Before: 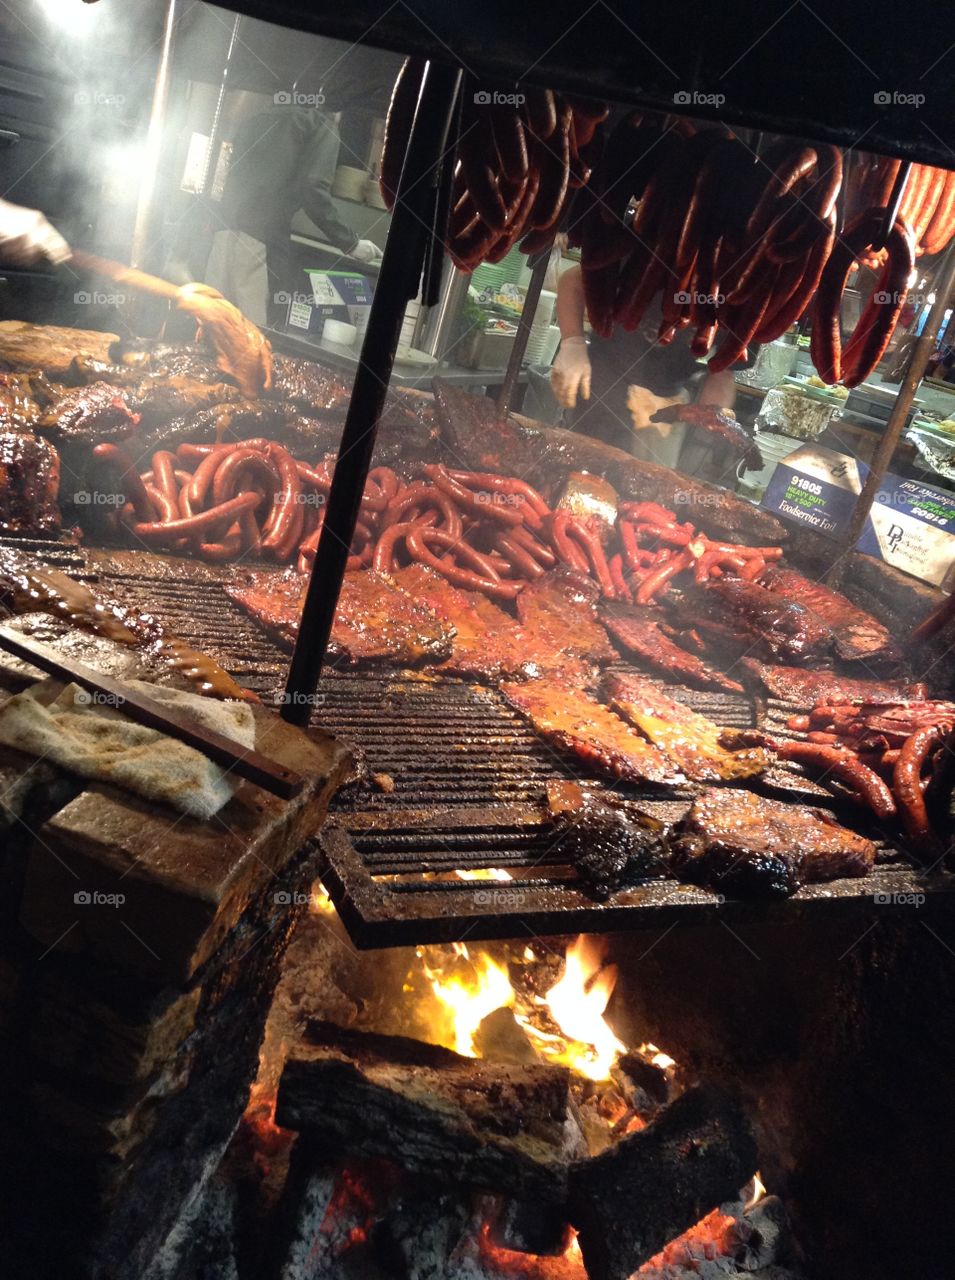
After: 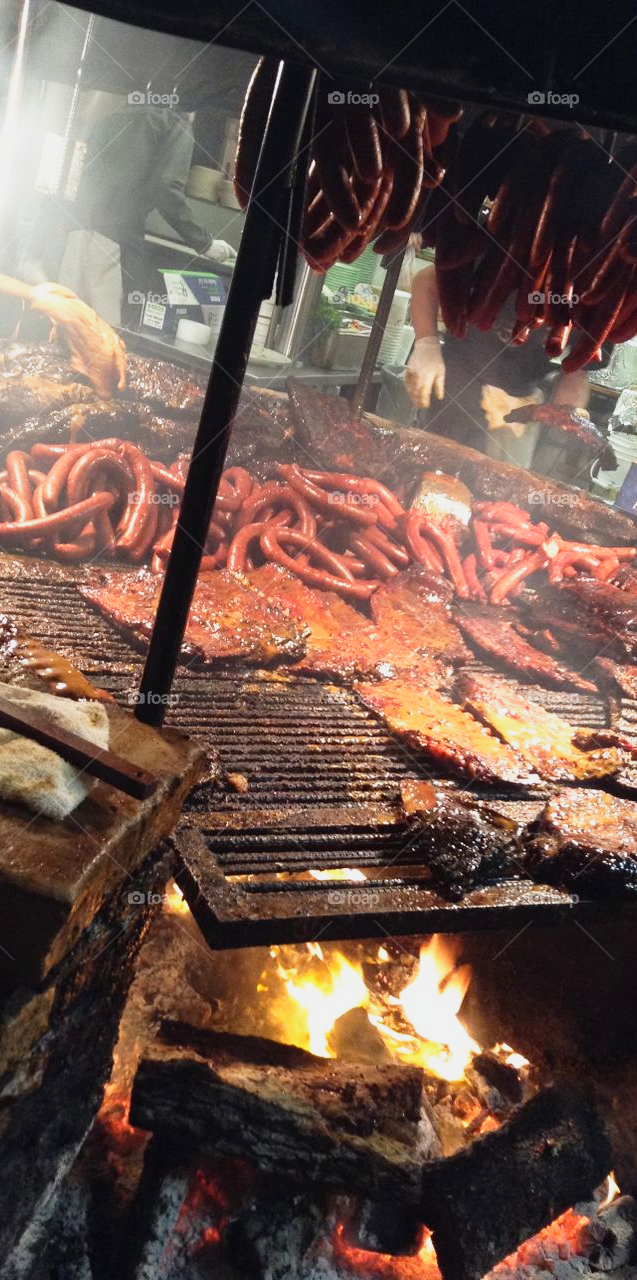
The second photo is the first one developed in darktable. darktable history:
tone equalizer: on, module defaults
base curve: curves: ch0 [(0, 0) (0.088, 0.125) (0.176, 0.251) (0.354, 0.501) (0.613, 0.749) (1, 0.877)], preserve colors none
crop: left 15.368%, right 17.829%
